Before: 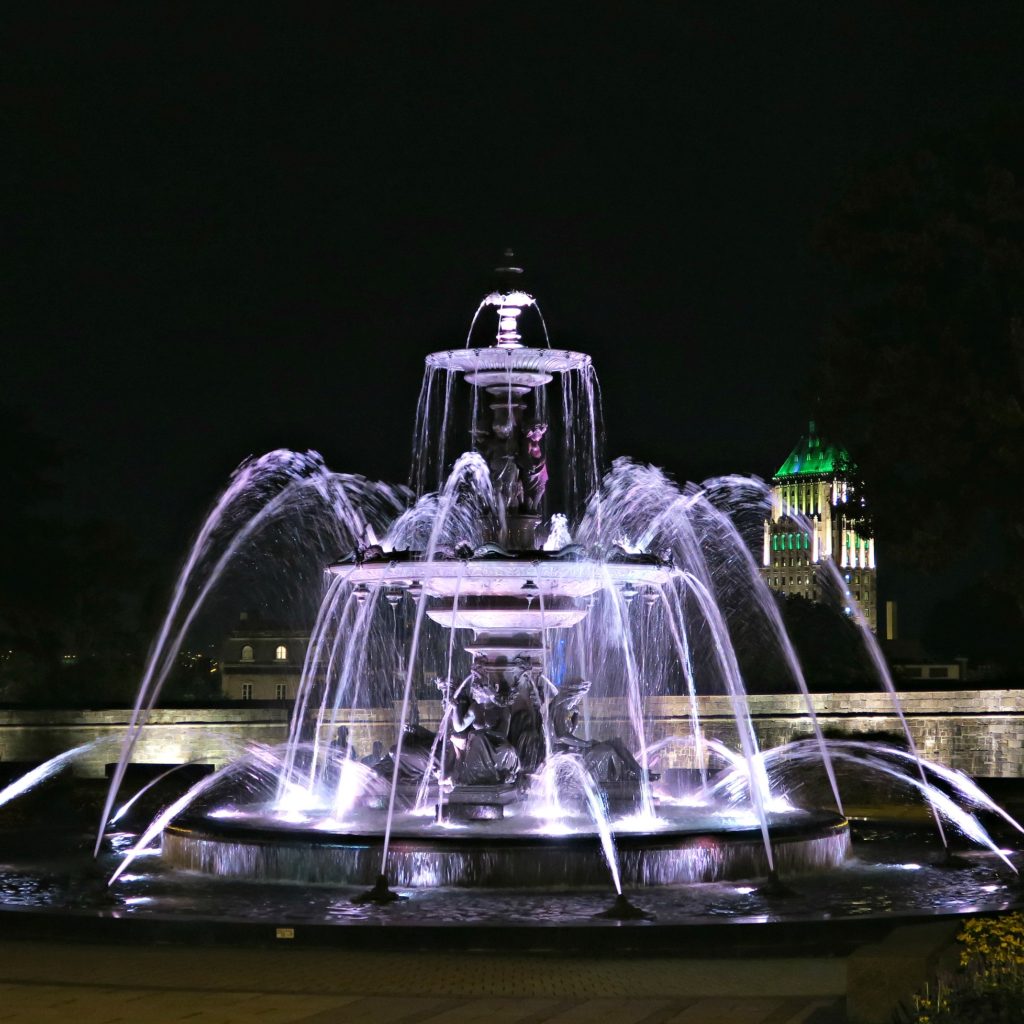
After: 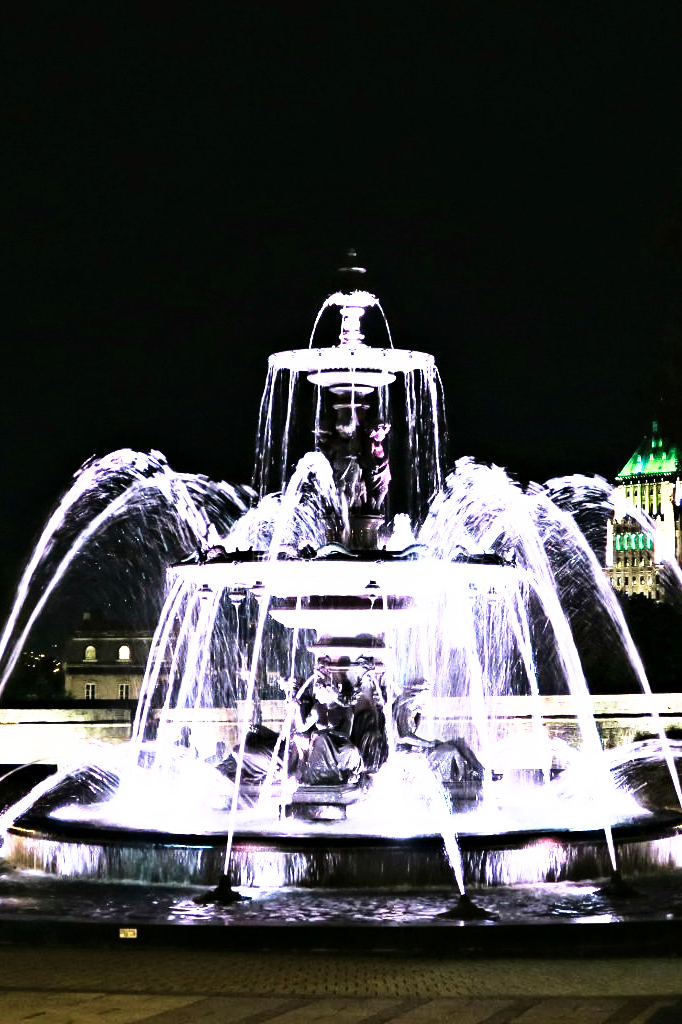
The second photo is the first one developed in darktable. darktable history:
velvia: on, module defaults
crop: left 15.419%, right 17.914%
contrast brightness saturation: saturation -0.05
color balance rgb: contrast -10%
contrast equalizer: octaves 7, y [[0.6 ×6], [0.55 ×6], [0 ×6], [0 ×6], [0 ×6]], mix 0.3
rgb curve: curves: ch0 [(0, 0) (0.21, 0.15) (0.24, 0.21) (0.5, 0.75) (0.75, 0.96) (0.89, 0.99) (1, 1)]; ch1 [(0, 0.02) (0.21, 0.13) (0.25, 0.2) (0.5, 0.67) (0.75, 0.9) (0.89, 0.97) (1, 1)]; ch2 [(0, 0.02) (0.21, 0.13) (0.25, 0.2) (0.5, 0.67) (0.75, 0.9) (0.89, 0.97) (1, 1)], compensate middle gray true
base curve: curves: ch0 [(0, 0) (0.495, 0.917) (1, 1)], preserve colors none
exposure: compensate highlight preservation false
